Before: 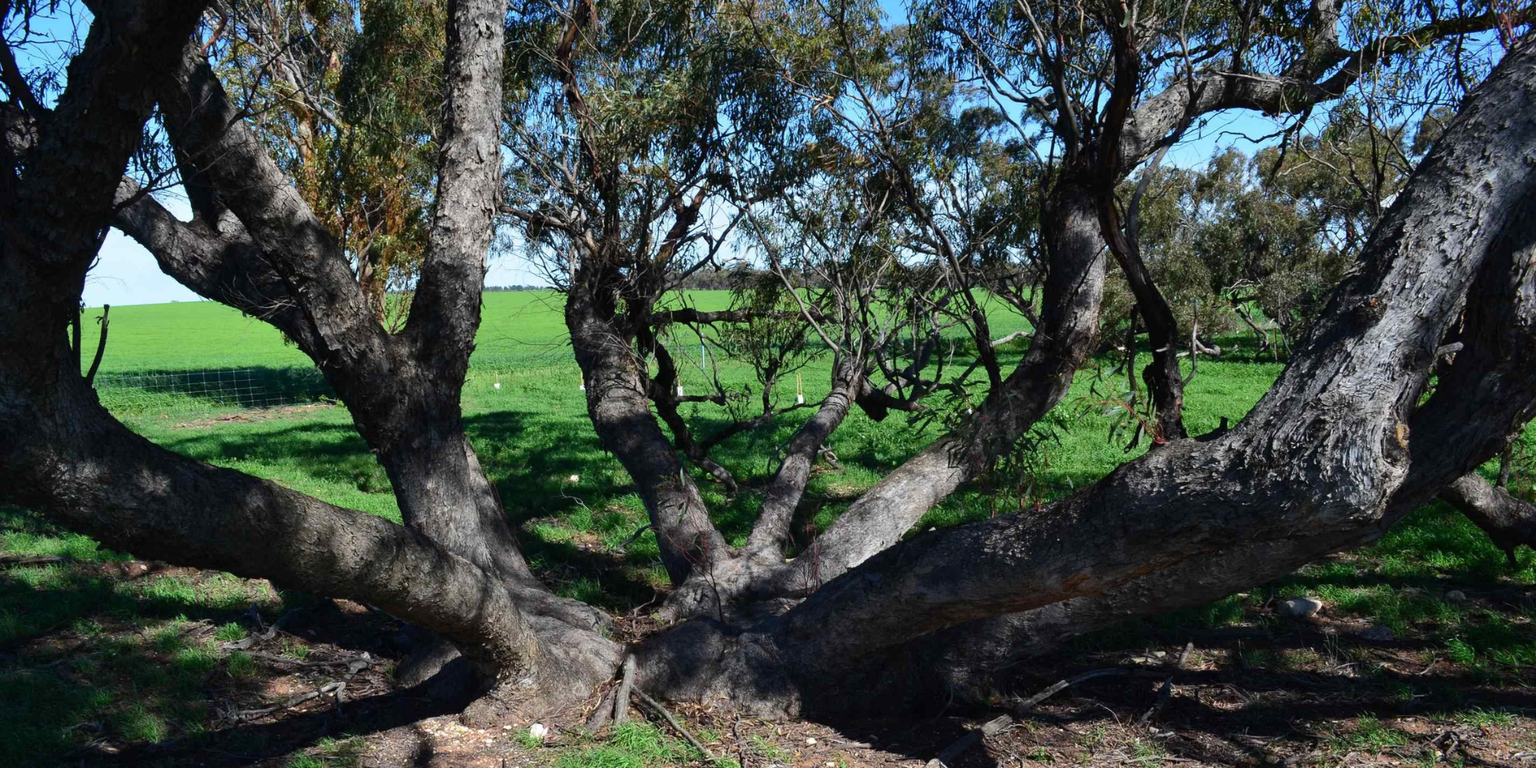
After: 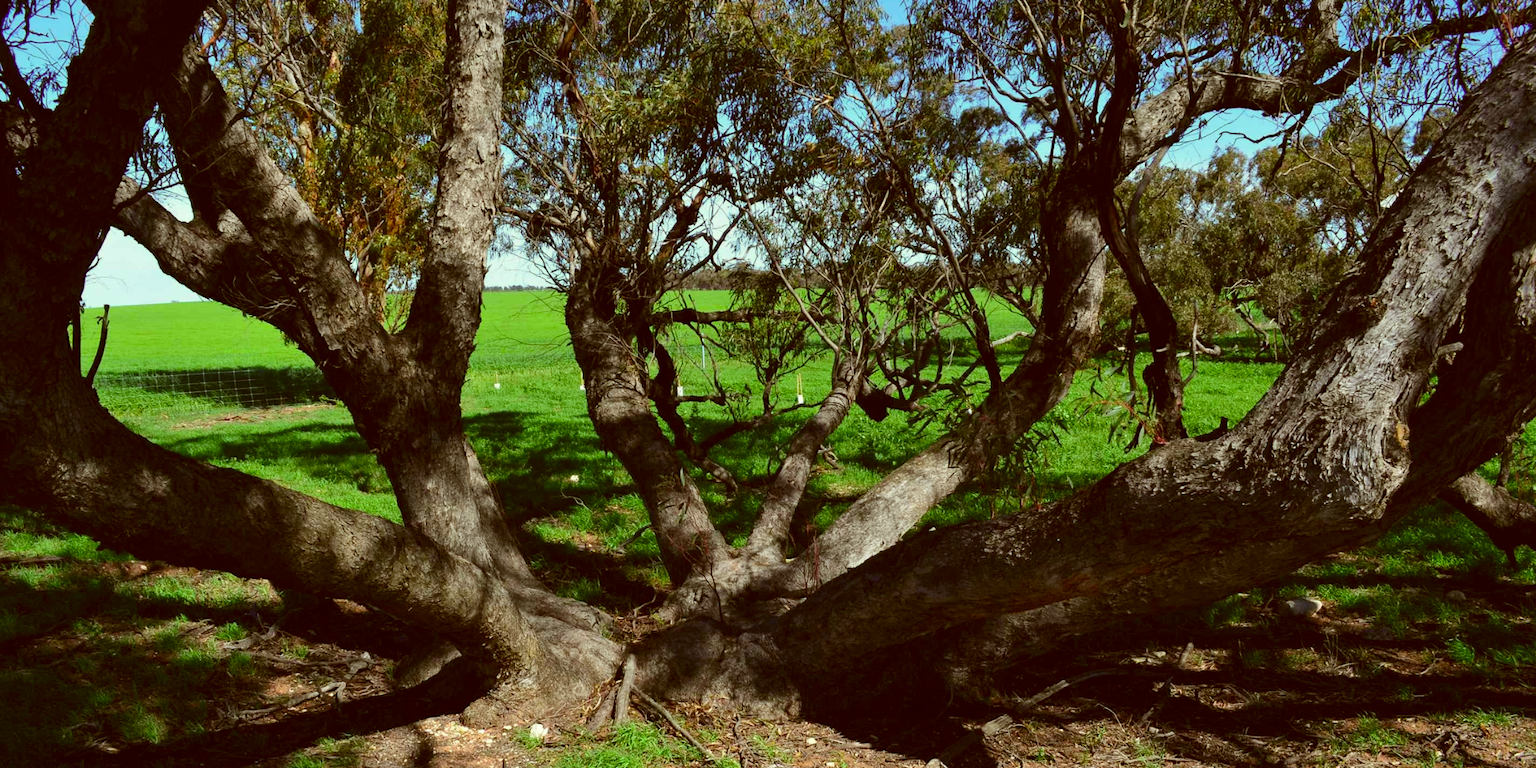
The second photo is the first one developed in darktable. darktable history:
color correction: highlights a* -5.3, highlights b* 9.8, shadows a* 9.8, shadows b* 24.26
contrast brightness saturation: contrast 0.04, saturation 0.16
